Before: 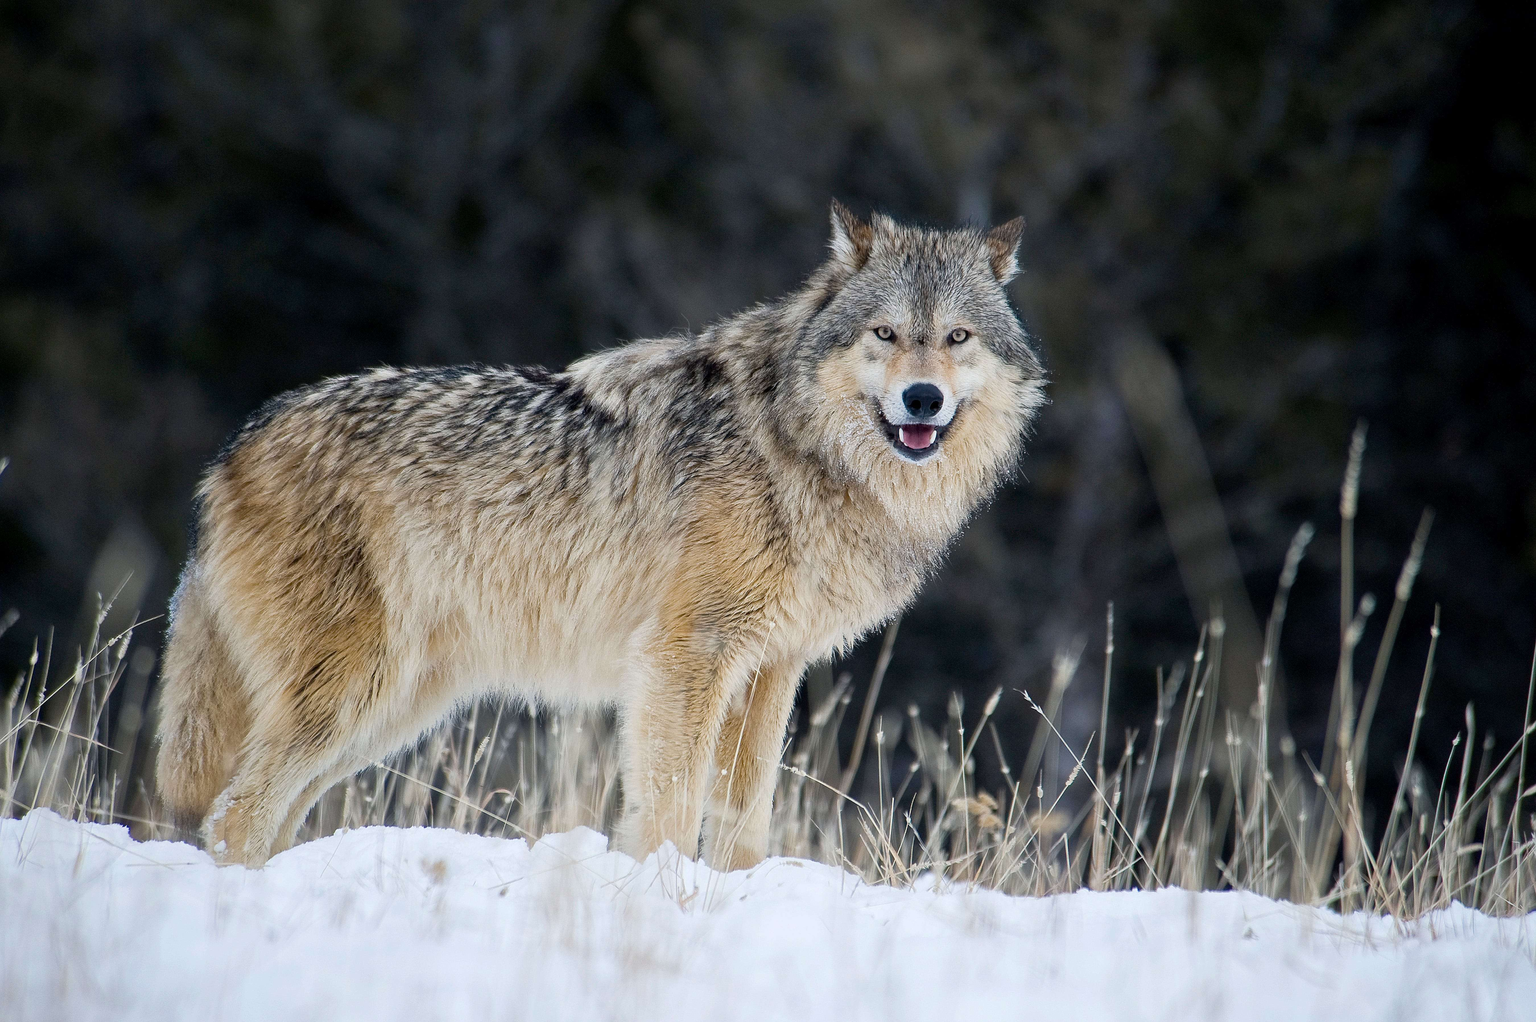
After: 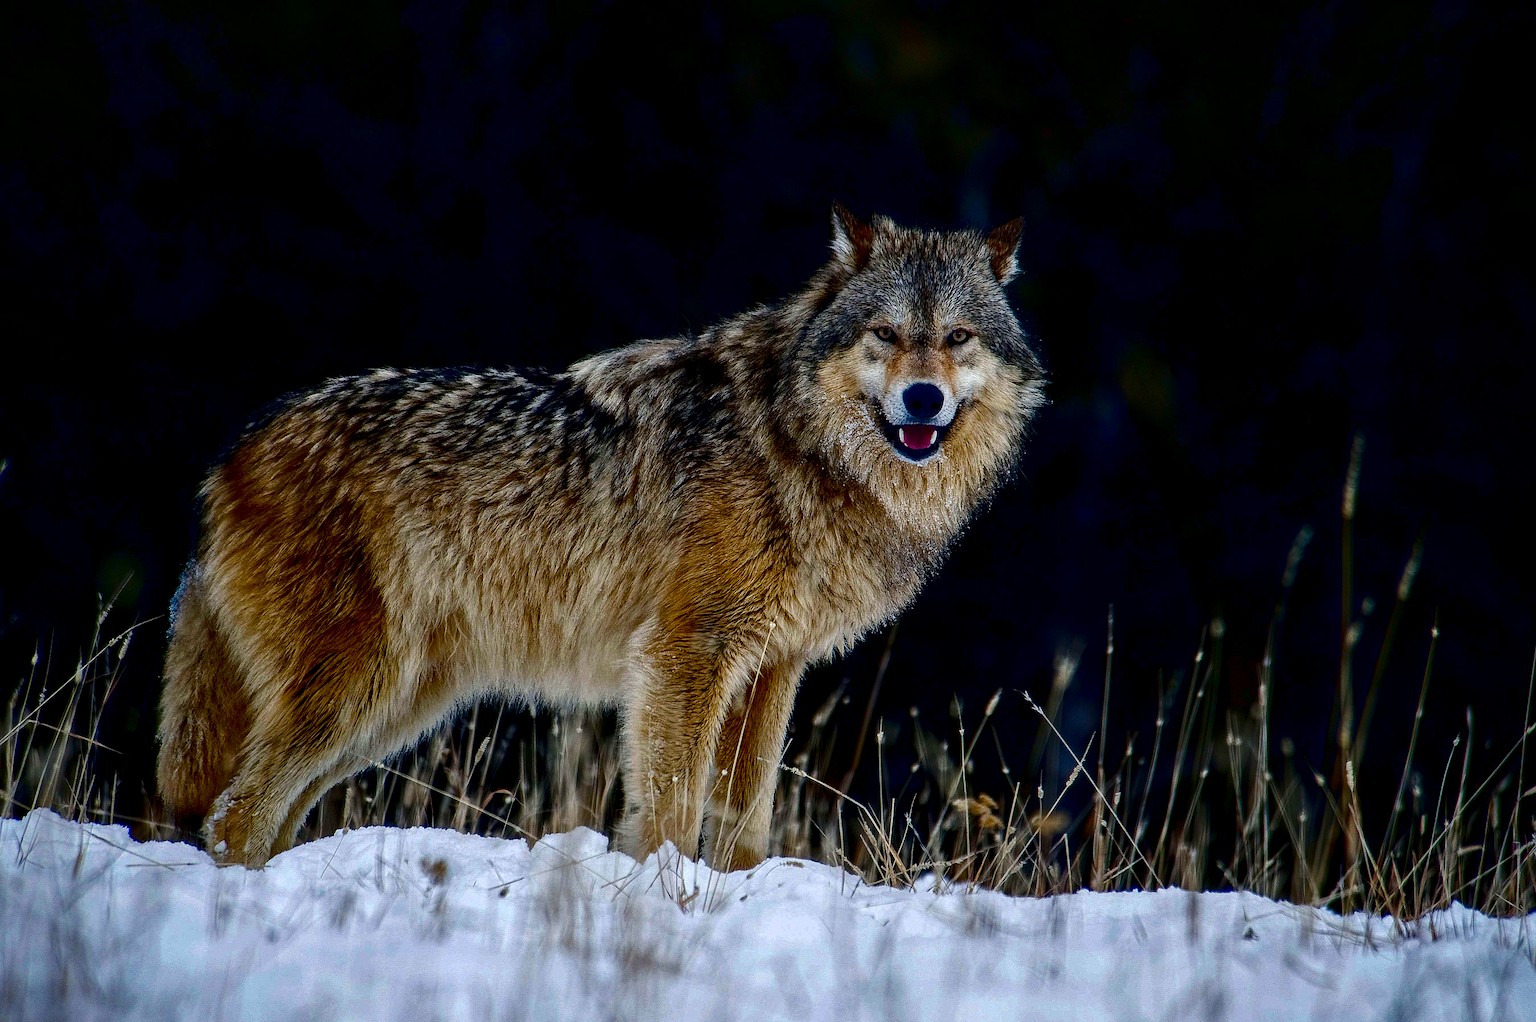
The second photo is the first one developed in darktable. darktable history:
local contrast: highlights 60%, shadows 60%, detail 160%
contrast brightness saturation: brightness -0.995, saturation 0.988
